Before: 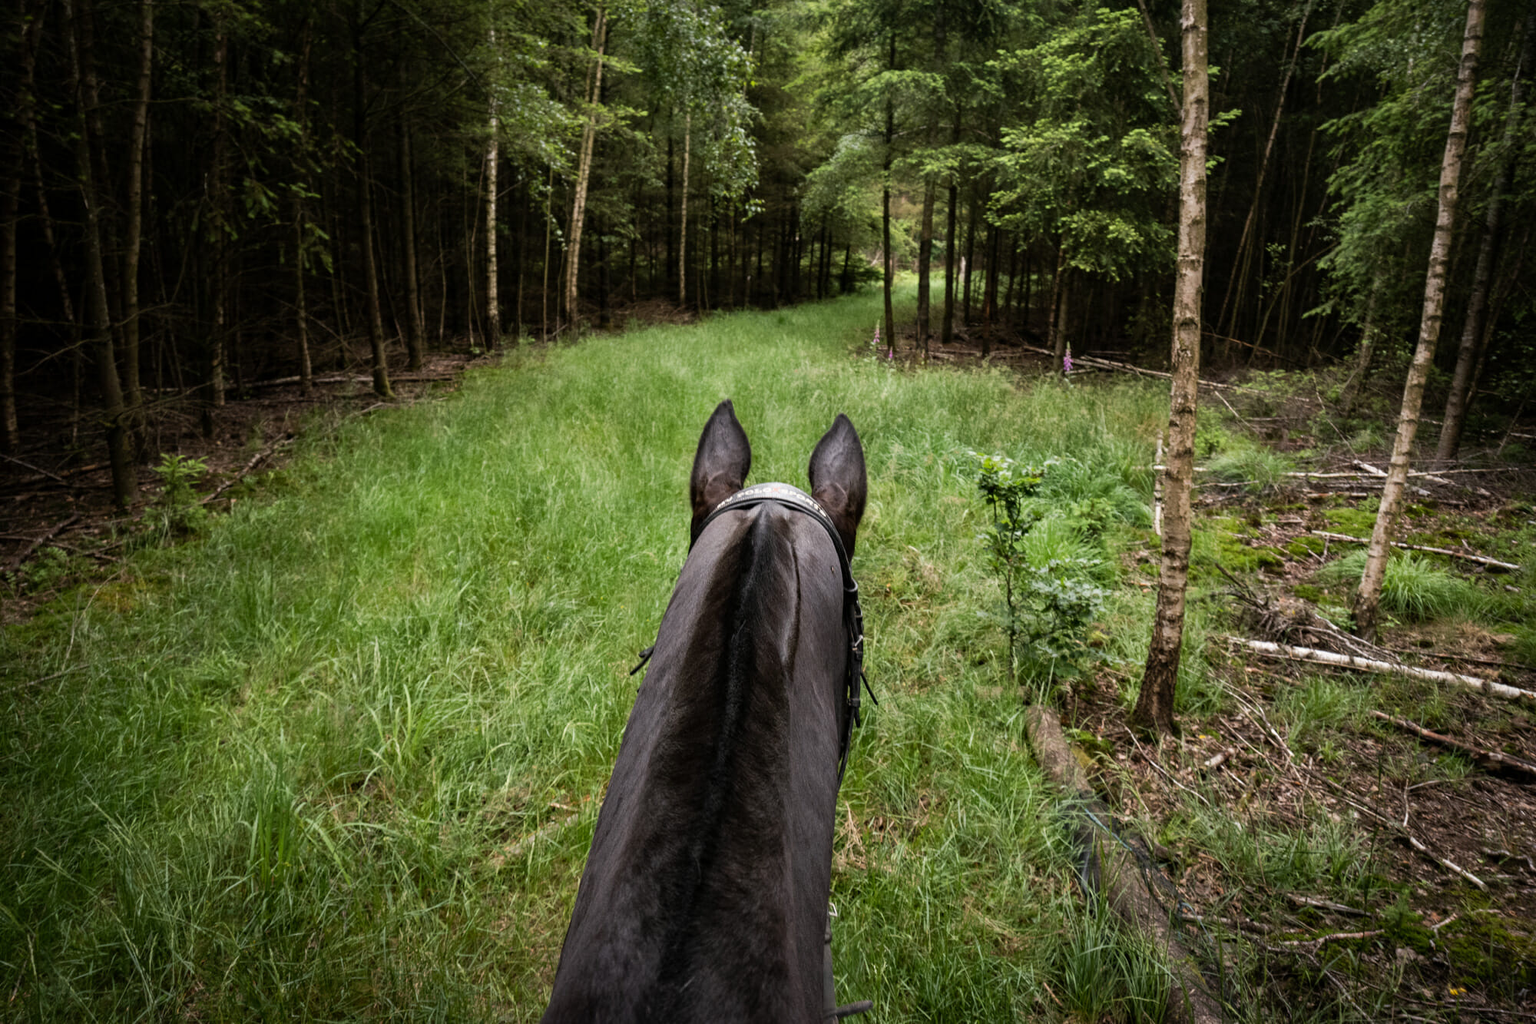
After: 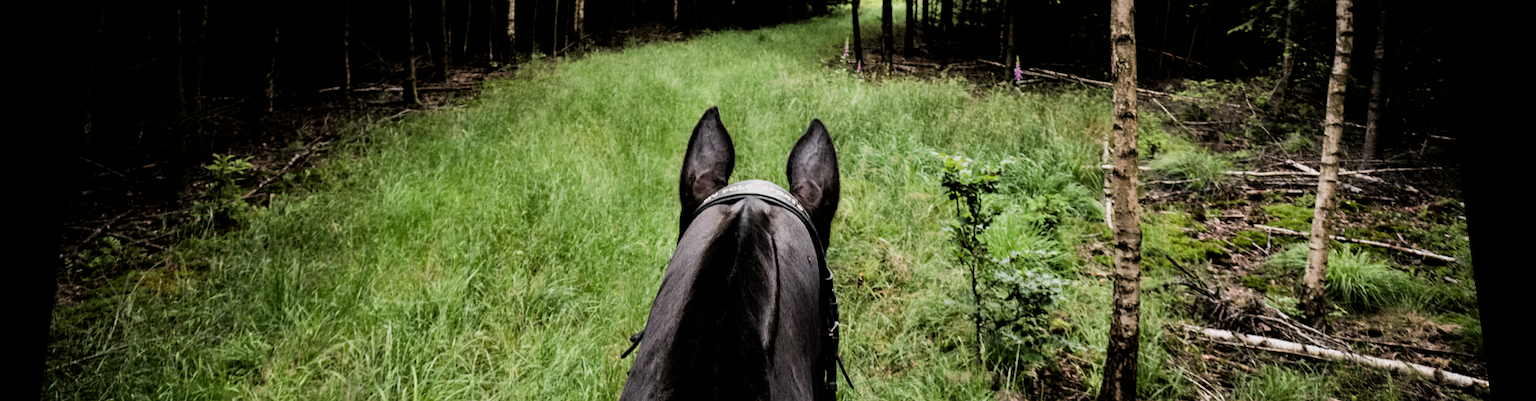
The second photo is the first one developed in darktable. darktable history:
crop and rotate: top 23.84%, bottom 34.294%
filmic rgb: black relative exposure -5 EV, white relative exposure 3.5 EV, hardness 3.19, contrast 1.4, highlights saturation mix -30%
rotate and perspective: rotation 0.128°, lens shift (vertical) -0.181, lens shift (horizontal) -0.044, shear 0.001, automatic cropping off
